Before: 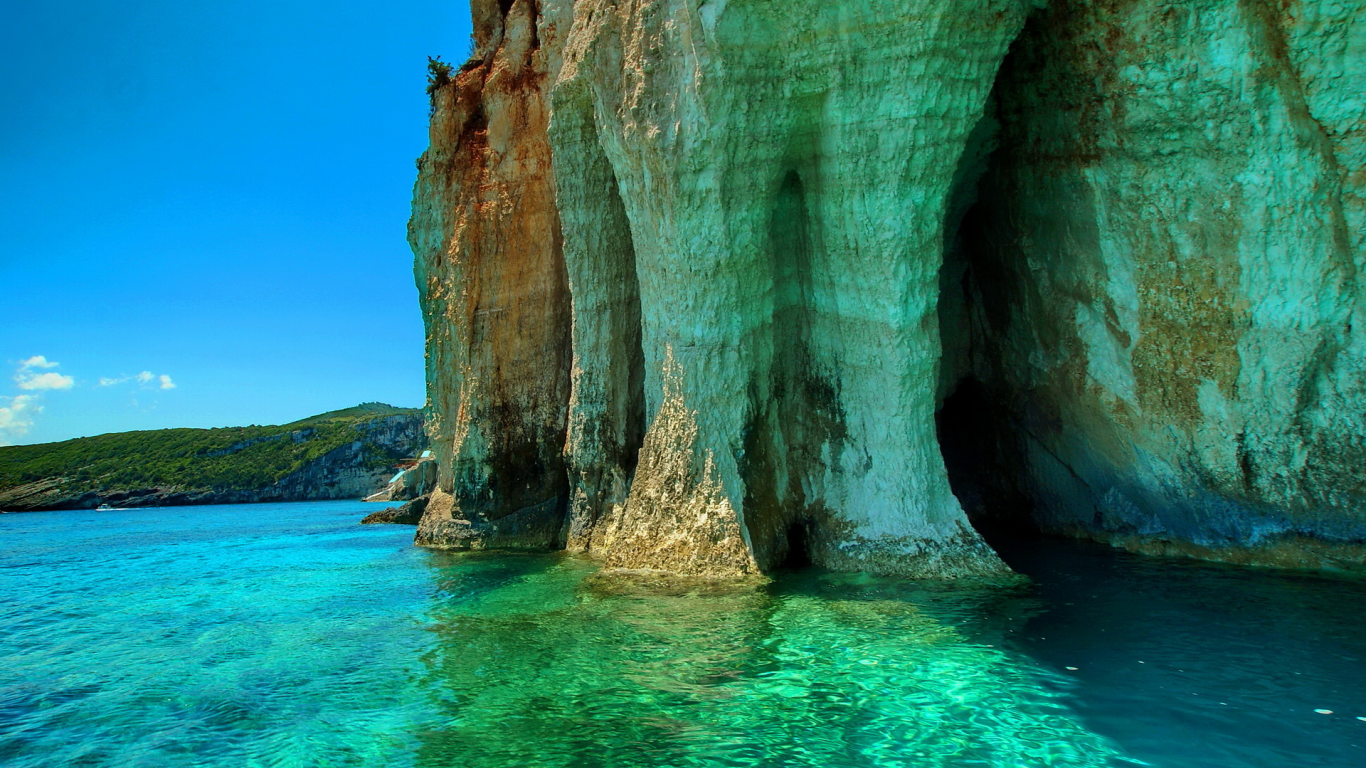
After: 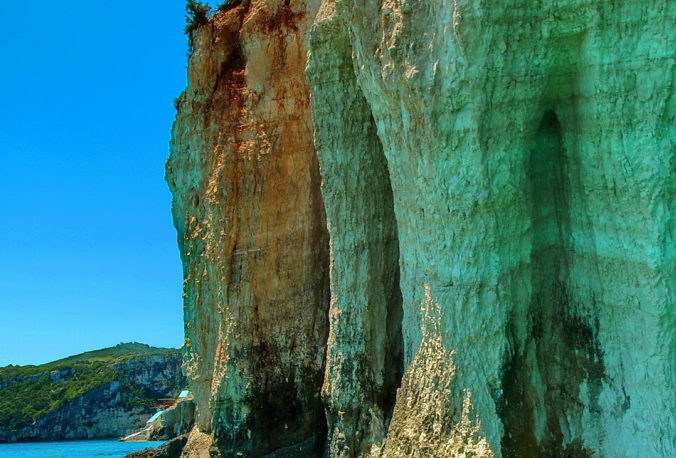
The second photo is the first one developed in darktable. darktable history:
crop: left 17.732%, top 7.844%, right 32.731%, bottom 32.499%
